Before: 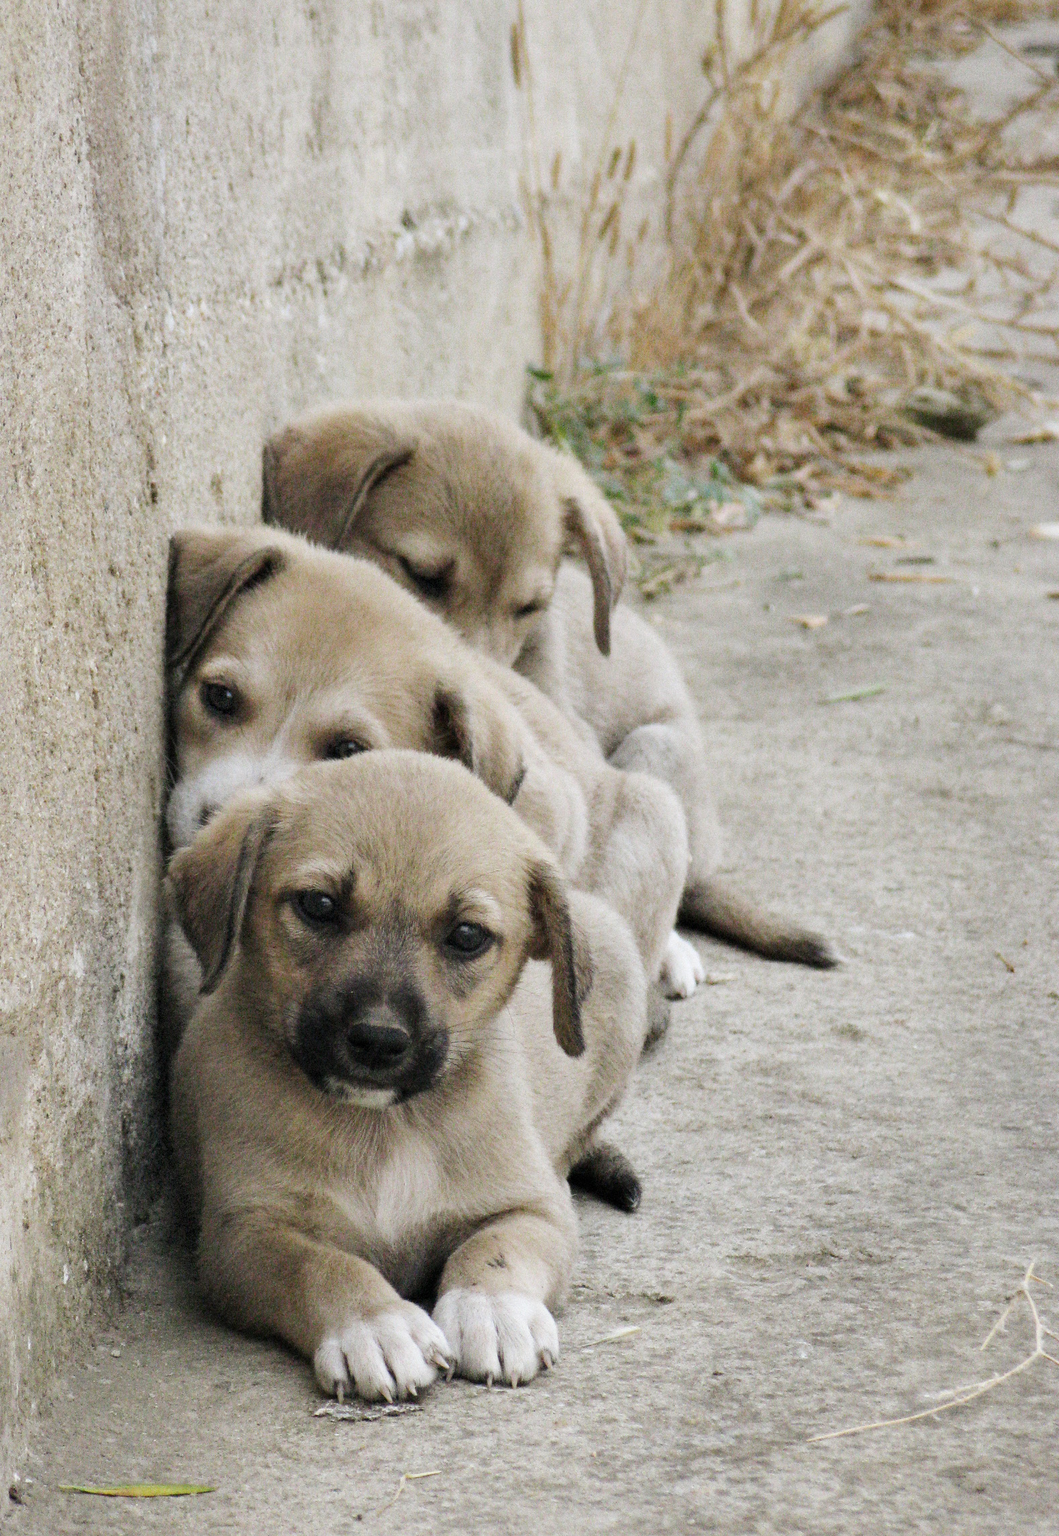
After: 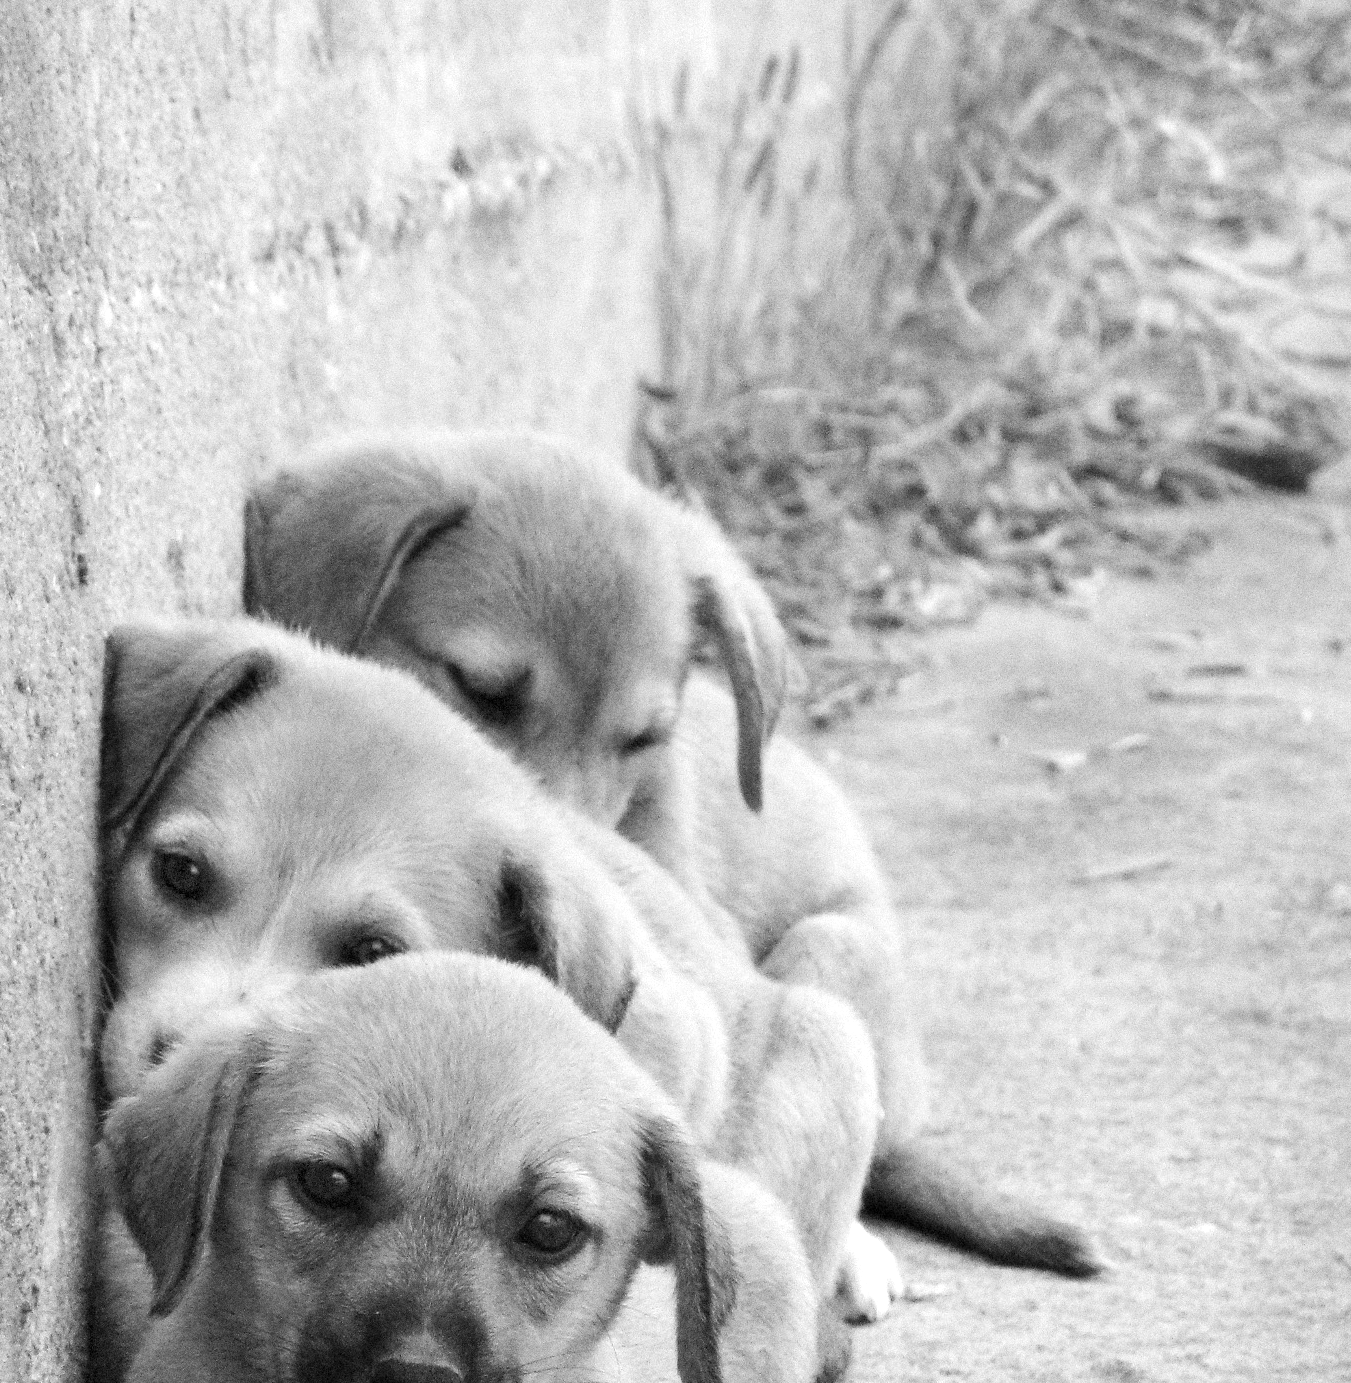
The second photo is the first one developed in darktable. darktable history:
color correction: saturation 0.5
monochrome: on, module defaults
exposure: exposure 0.485 EV, compensate highlight preservation false
crop and rotate: left 9.345%, top 7.22%, right 4.982%, bottom 32.331%
